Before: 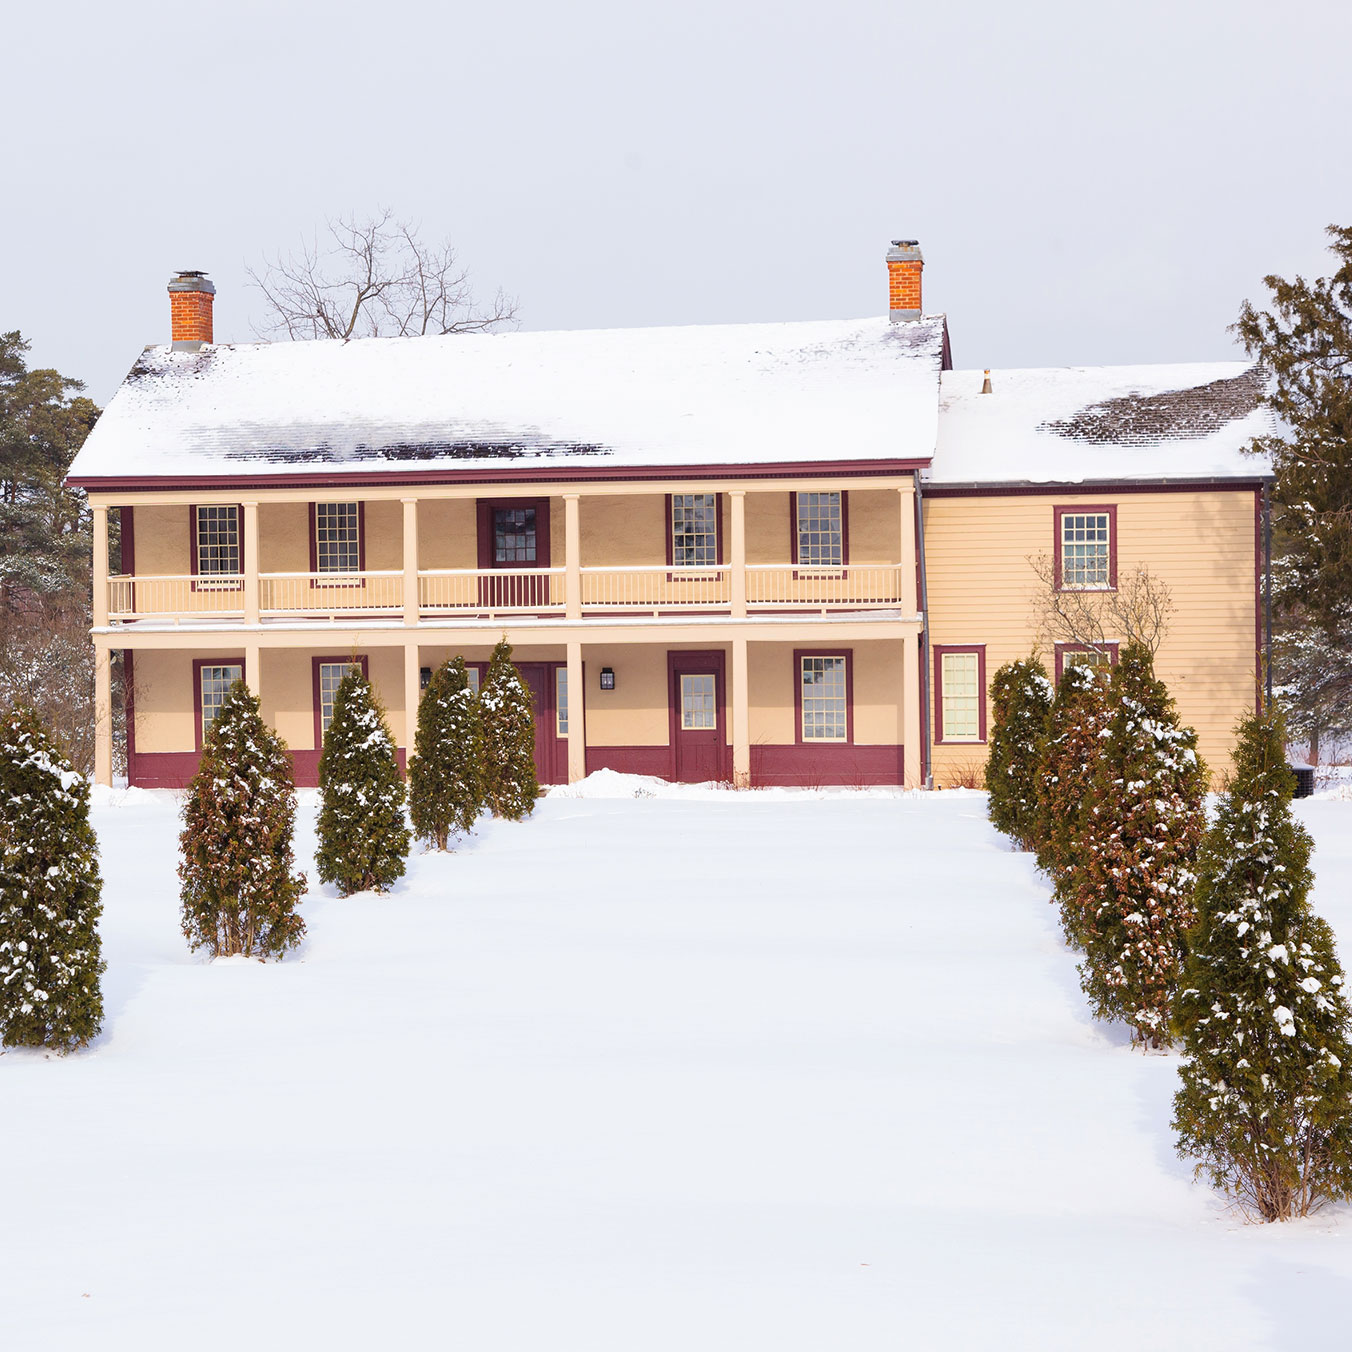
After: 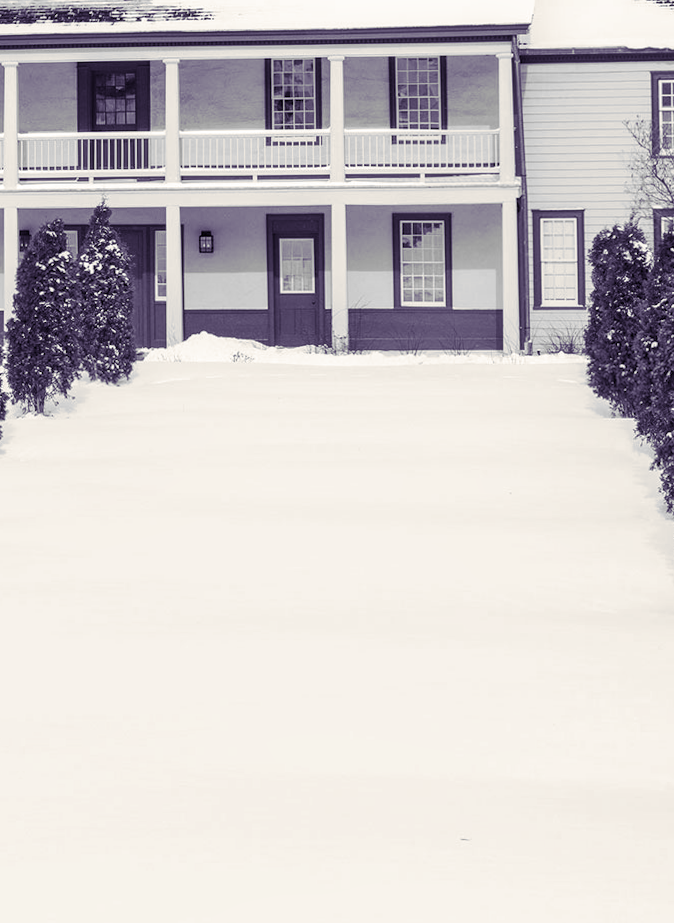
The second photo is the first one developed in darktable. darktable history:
monochrome: size 1
white balance: red 0.988, blue 1.017
crop and rotate: left 29.237%, top 31.152%, right 19.807%
contrast brightness saturation: contrast 0.08, saturation 0.2
rotate and perspective: rotation 0.226°, lens shift (vertical) -0.042, crop left 0.023, crop right 0.982, crop top 0.006, crop bottom 0.994
color correction: highlights a* -3.28, highlights b* -6.24, shadows a* 3.1, shadows b* 5.19
local contrast: on, module defaults
split-toning: shadows › hue 255.6°, shadows › saturation 0.66, highlights › hue 43.2°, highlights › saturation 0.68, balance -50.1
